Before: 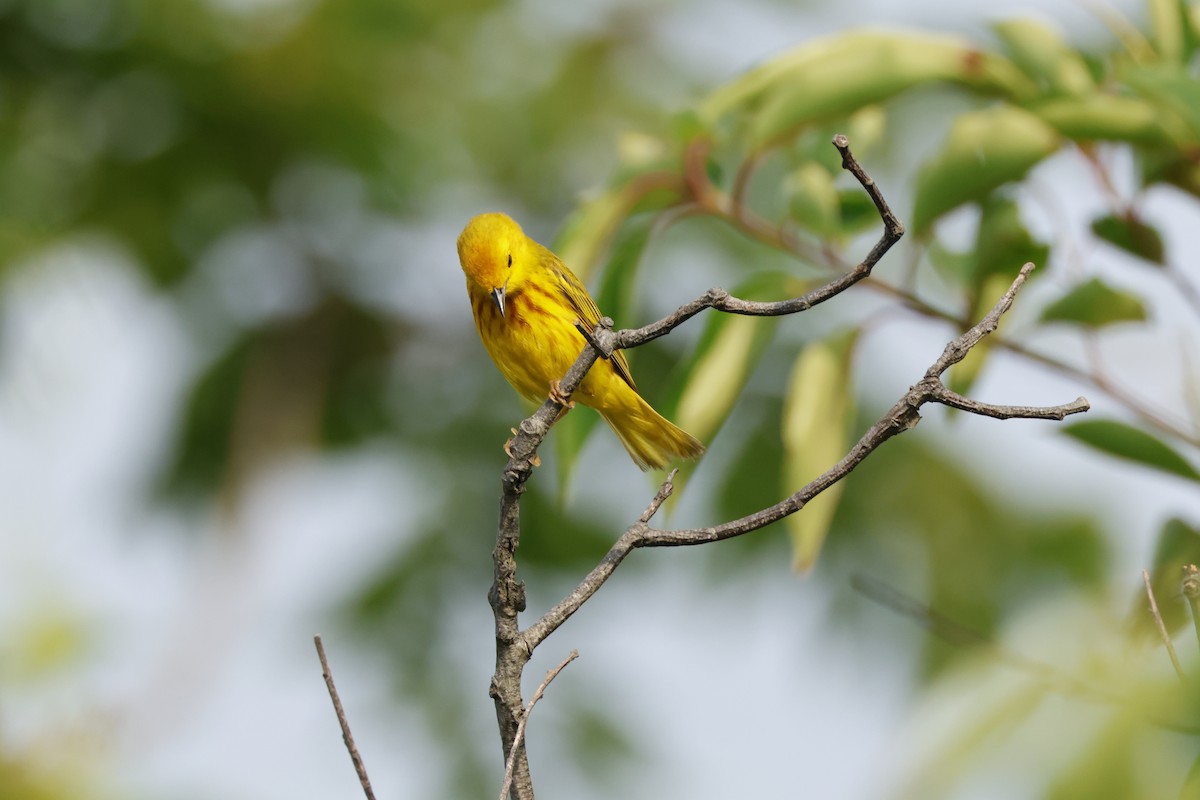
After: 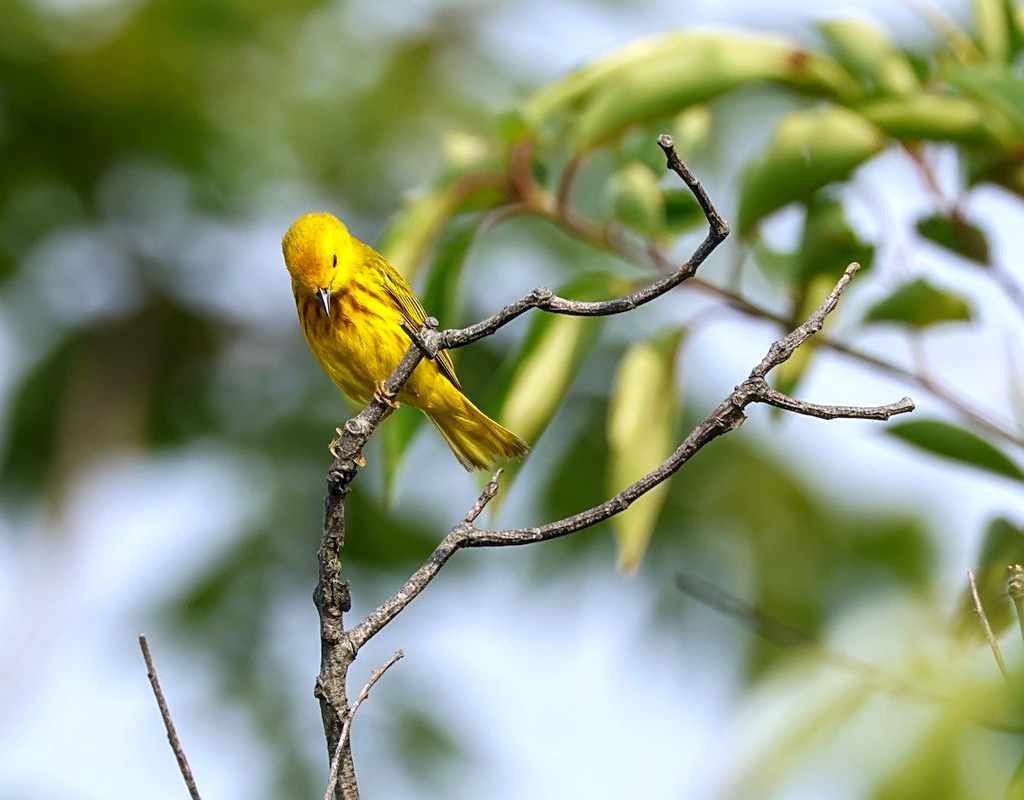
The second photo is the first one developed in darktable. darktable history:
sharpen: on, module defaults
color balance rgb: perceptual saturation grading › global saturation 10.13%, perceptual brilliance grading › highlights 10.658%, perceptual brilliance grading › shadows -11.06%, global vibrance 20%
crop and rotate: left 14.65%
color calibration: illuminant as shot in camera, x 0.358, y 0.373, temperature 4628.91 K
local contrast: on, module defaults
